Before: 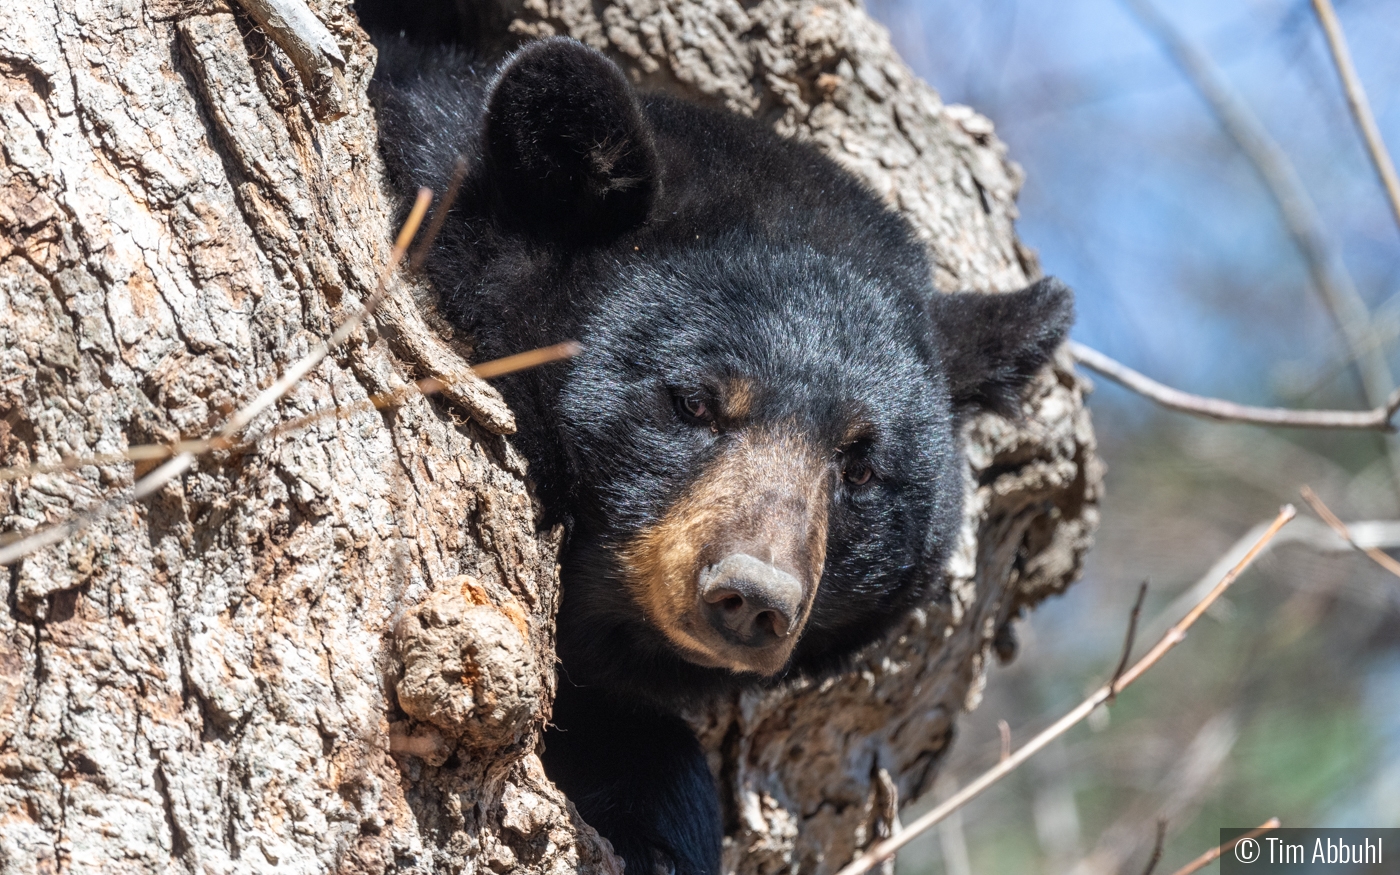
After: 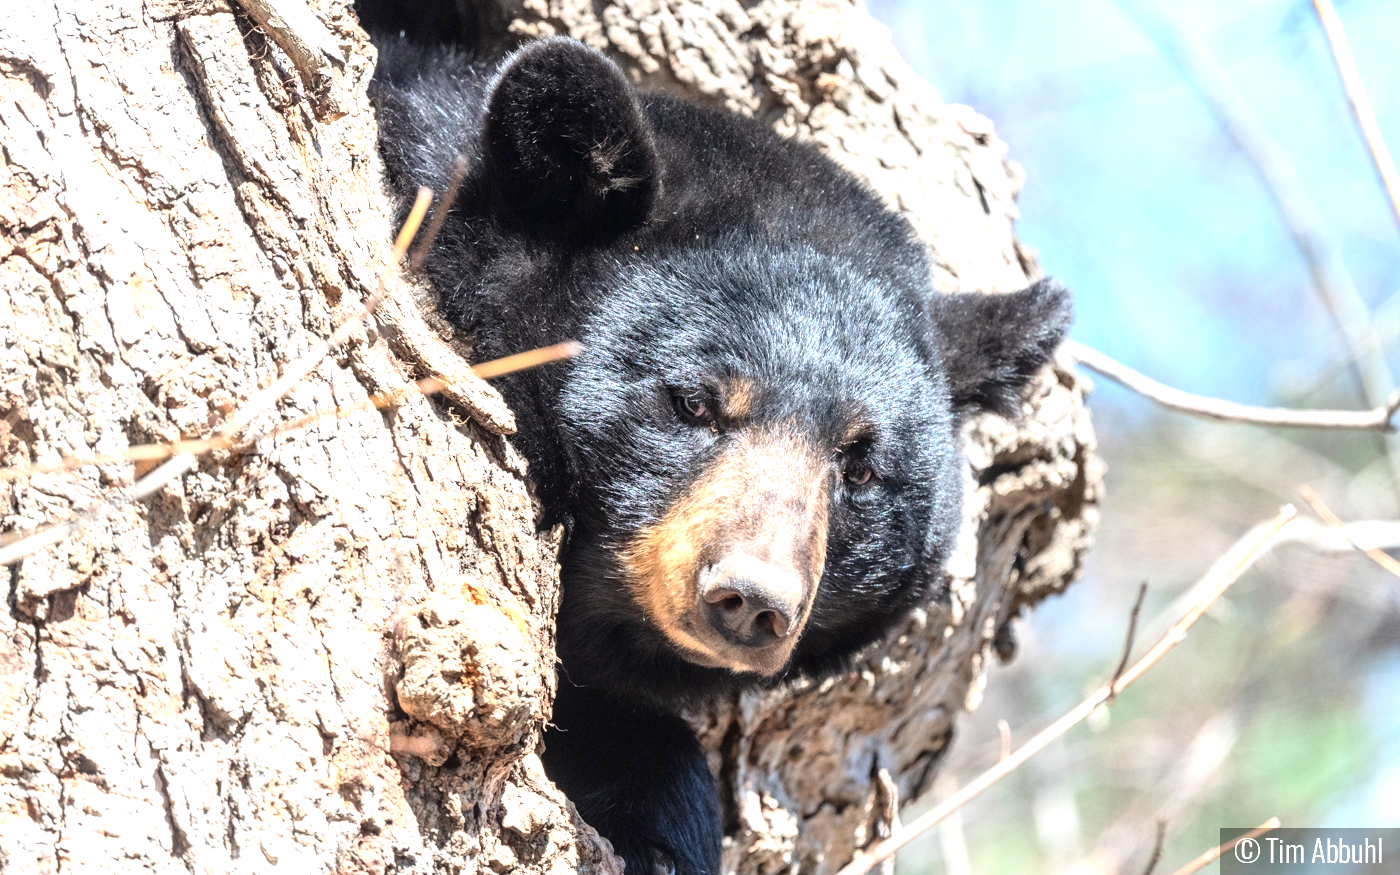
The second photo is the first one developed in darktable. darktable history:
tone curve: curves: ch0 [(0, 0) (0.004, 0.001) (0.133, 0.112) (0.325, 0.362) (0.832, 0.893) (1, 1)], color space Lab, independent channels, preserve colors none
exposure: black level correction 0, exposure 1.199 EV, compensate exposure bias true, compensate highlight preservation false
